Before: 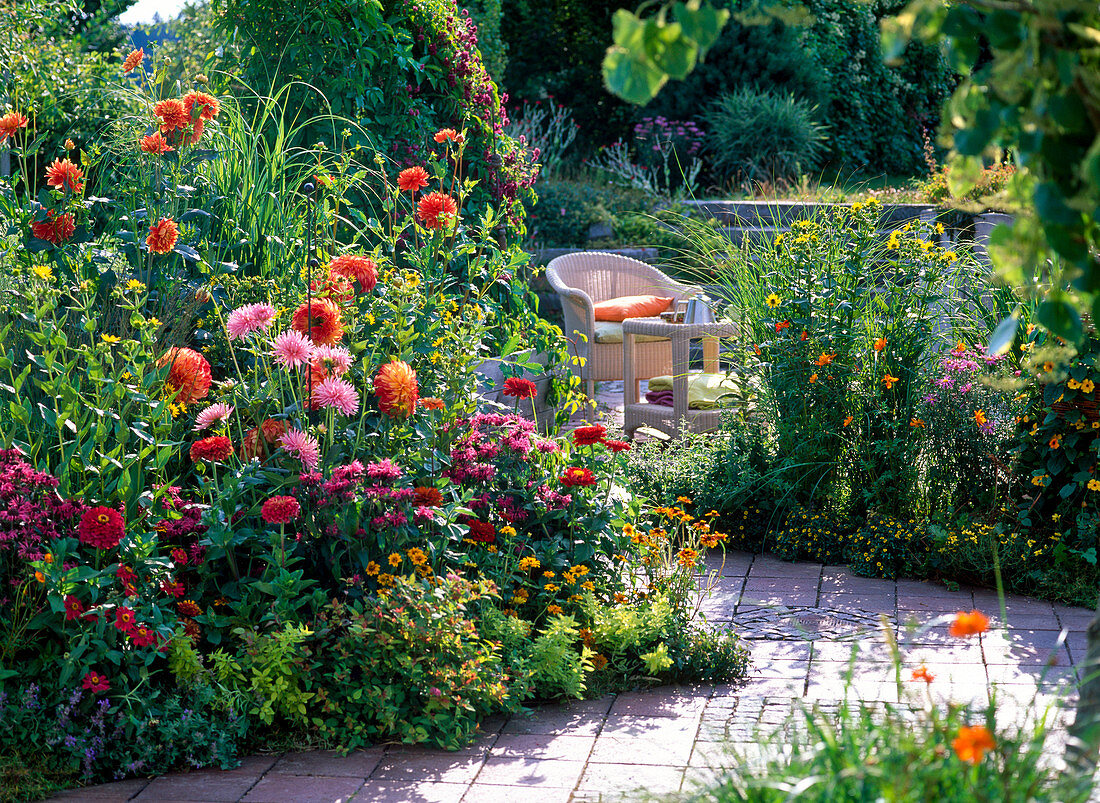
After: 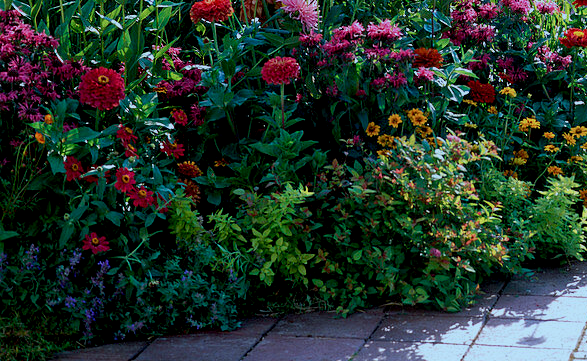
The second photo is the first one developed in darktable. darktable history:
color correction: highlights a* -10.69, highlights b* -19.19
crop and rotate: top 54.778%, right 46.61%, bottom 0.159%
exposure: black level correction 0.011, exposure -0.478 EV, compensate highlight preservation false
